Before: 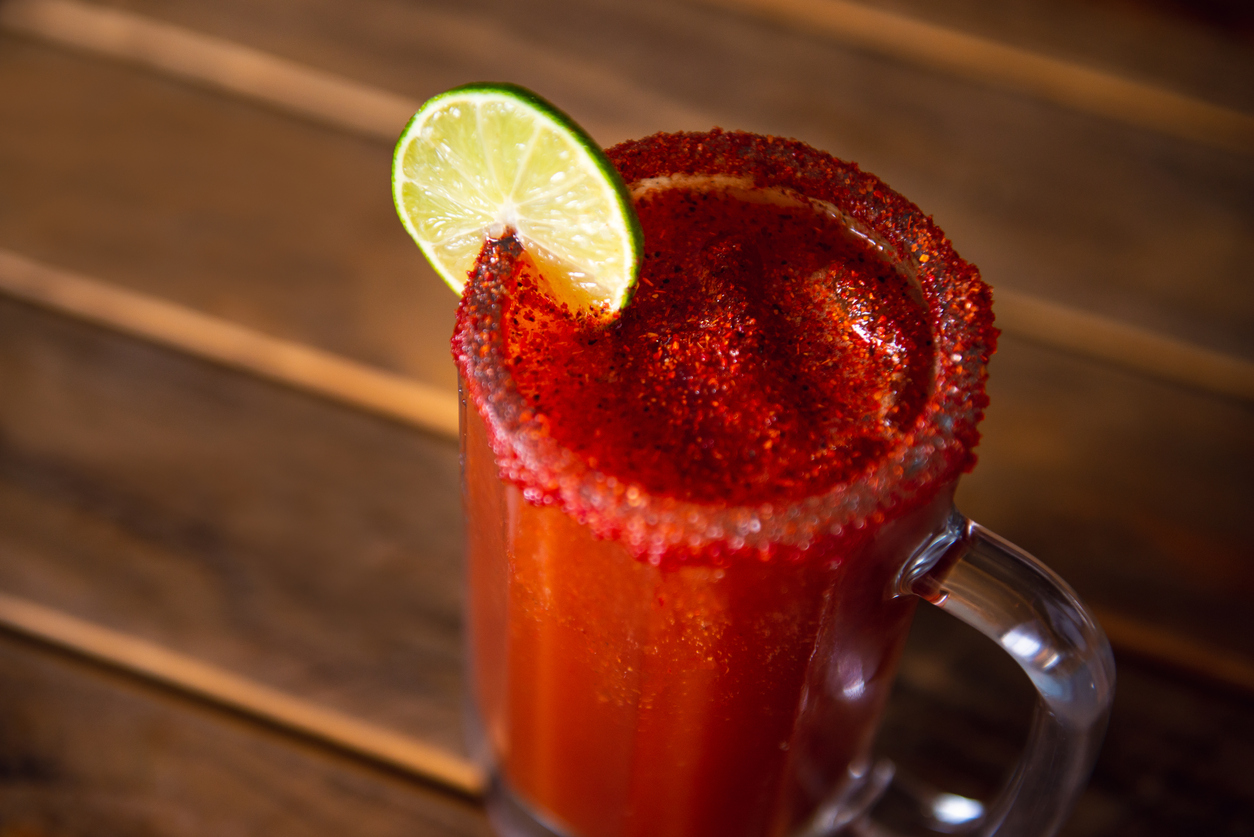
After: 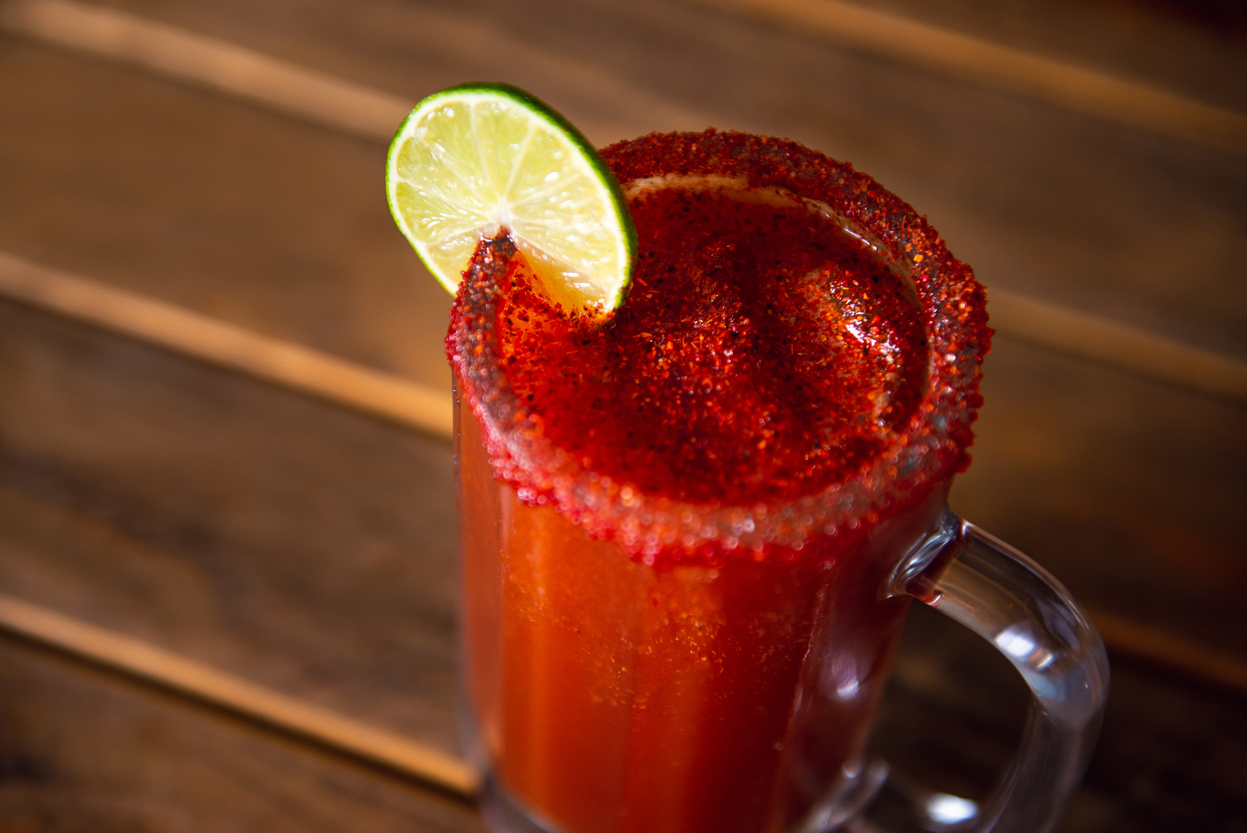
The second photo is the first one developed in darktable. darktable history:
crop and rotate: left 0.522%, top 0.158%, bottom 0.316%
